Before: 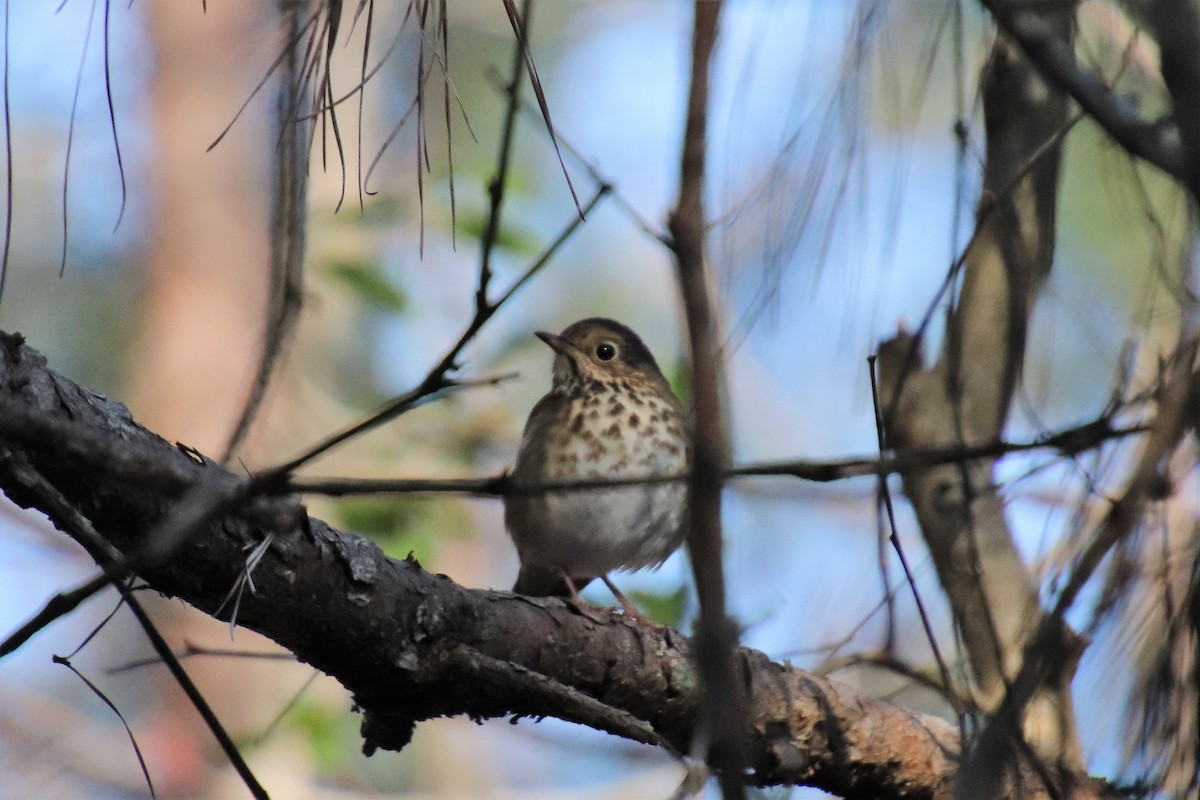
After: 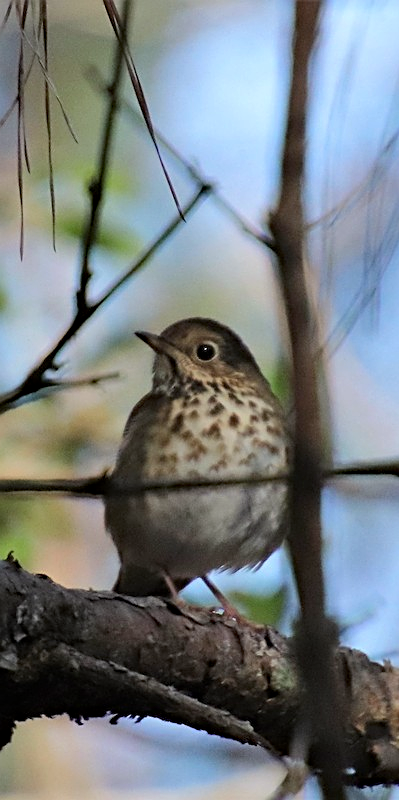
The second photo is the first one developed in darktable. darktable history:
crop: left 33.36%, right 33.36%
sharpen: on, module defaults
haze removal: compatibility mode true, adaptive false
